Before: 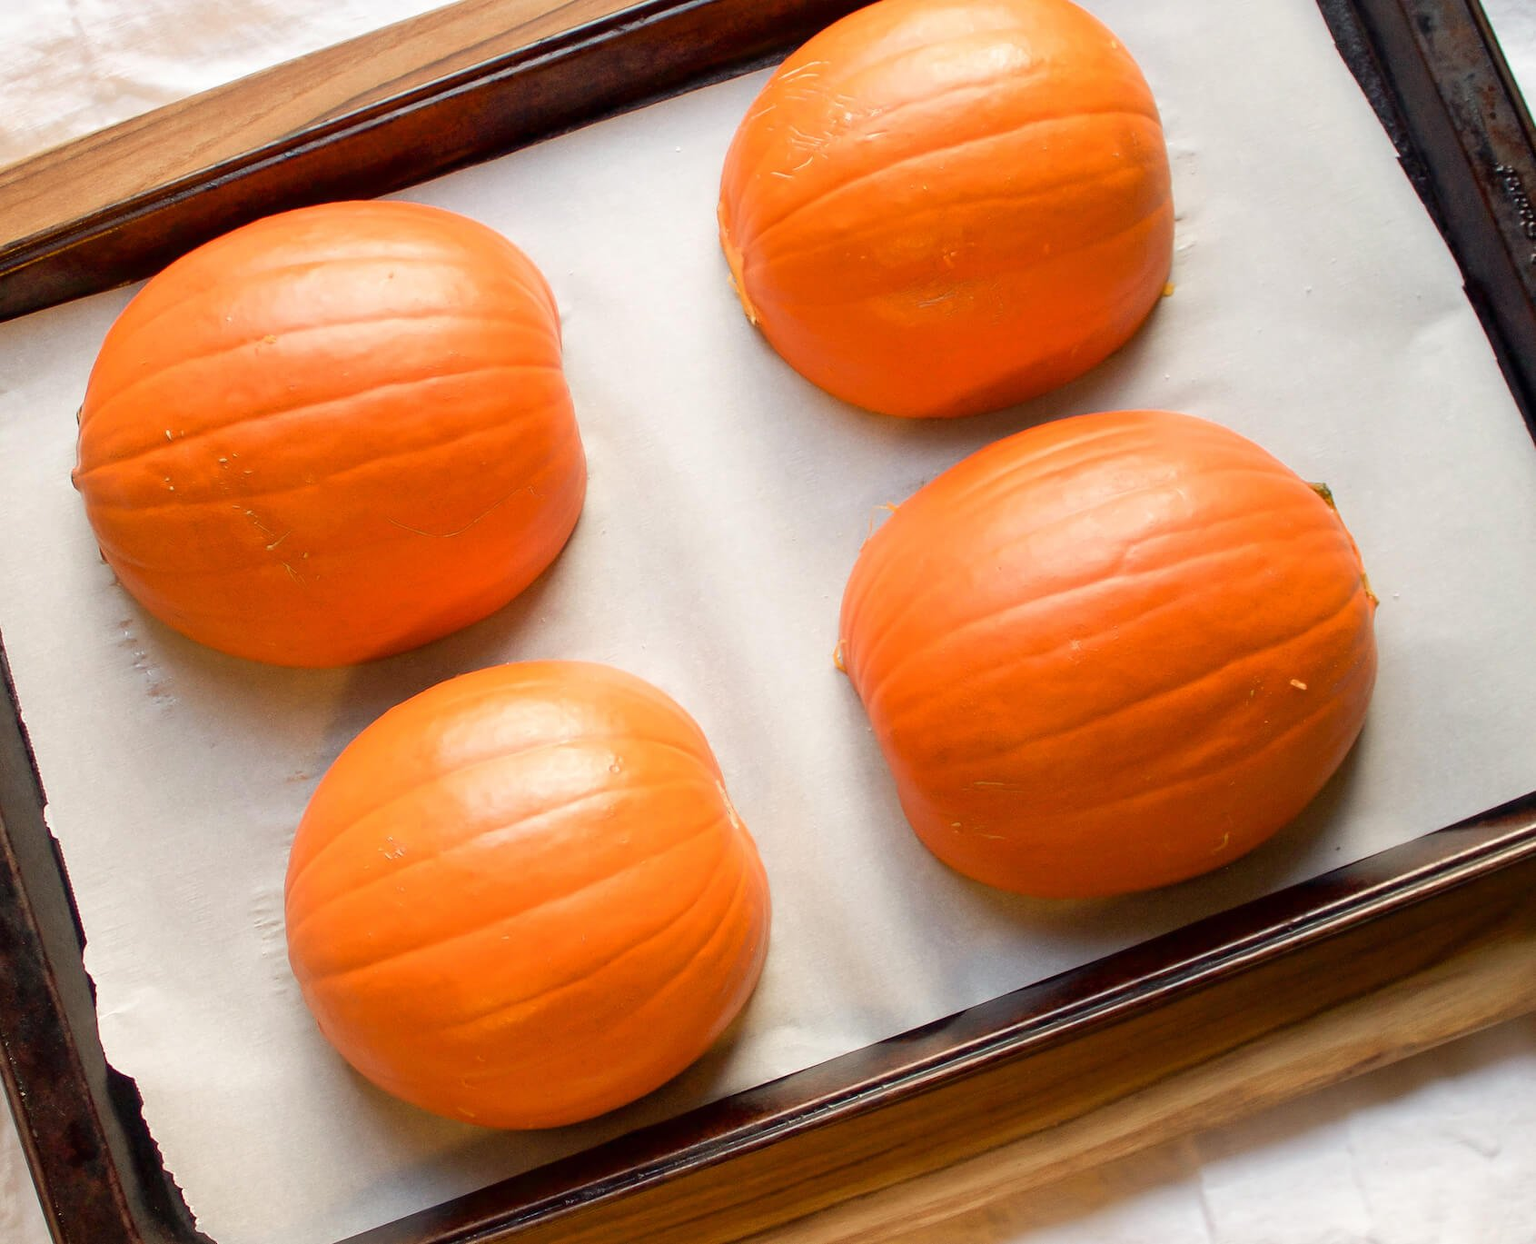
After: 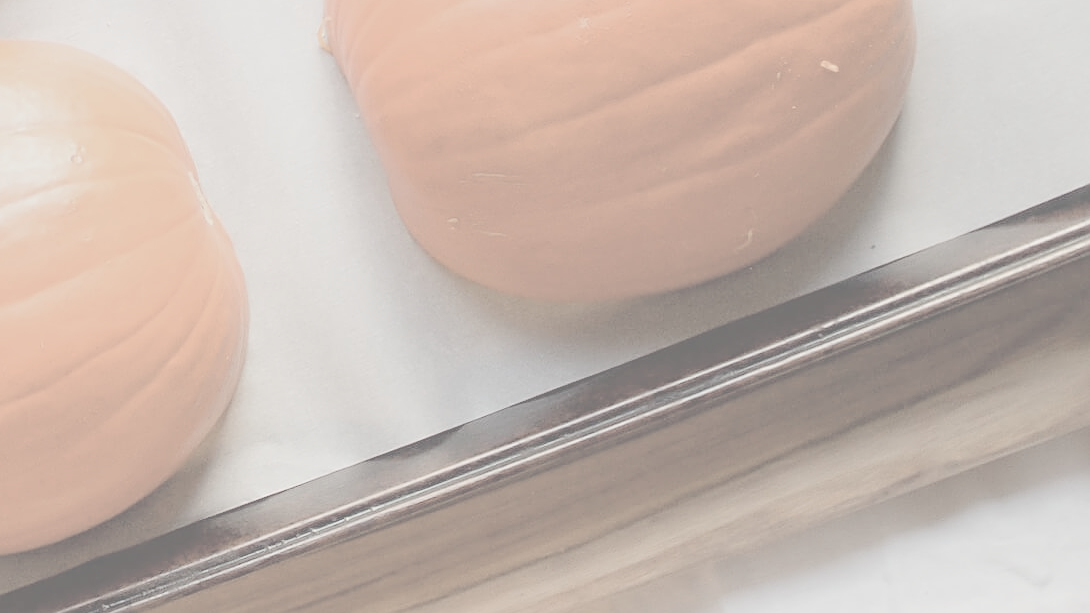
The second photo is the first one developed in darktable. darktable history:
crop and rotate: left 35.509%, top 50.238%, bottom 4.934%
sharpen: on, module defaults
contrast brightness saturation: contrast -0.32, brightness 0.75, saturation -0.78
